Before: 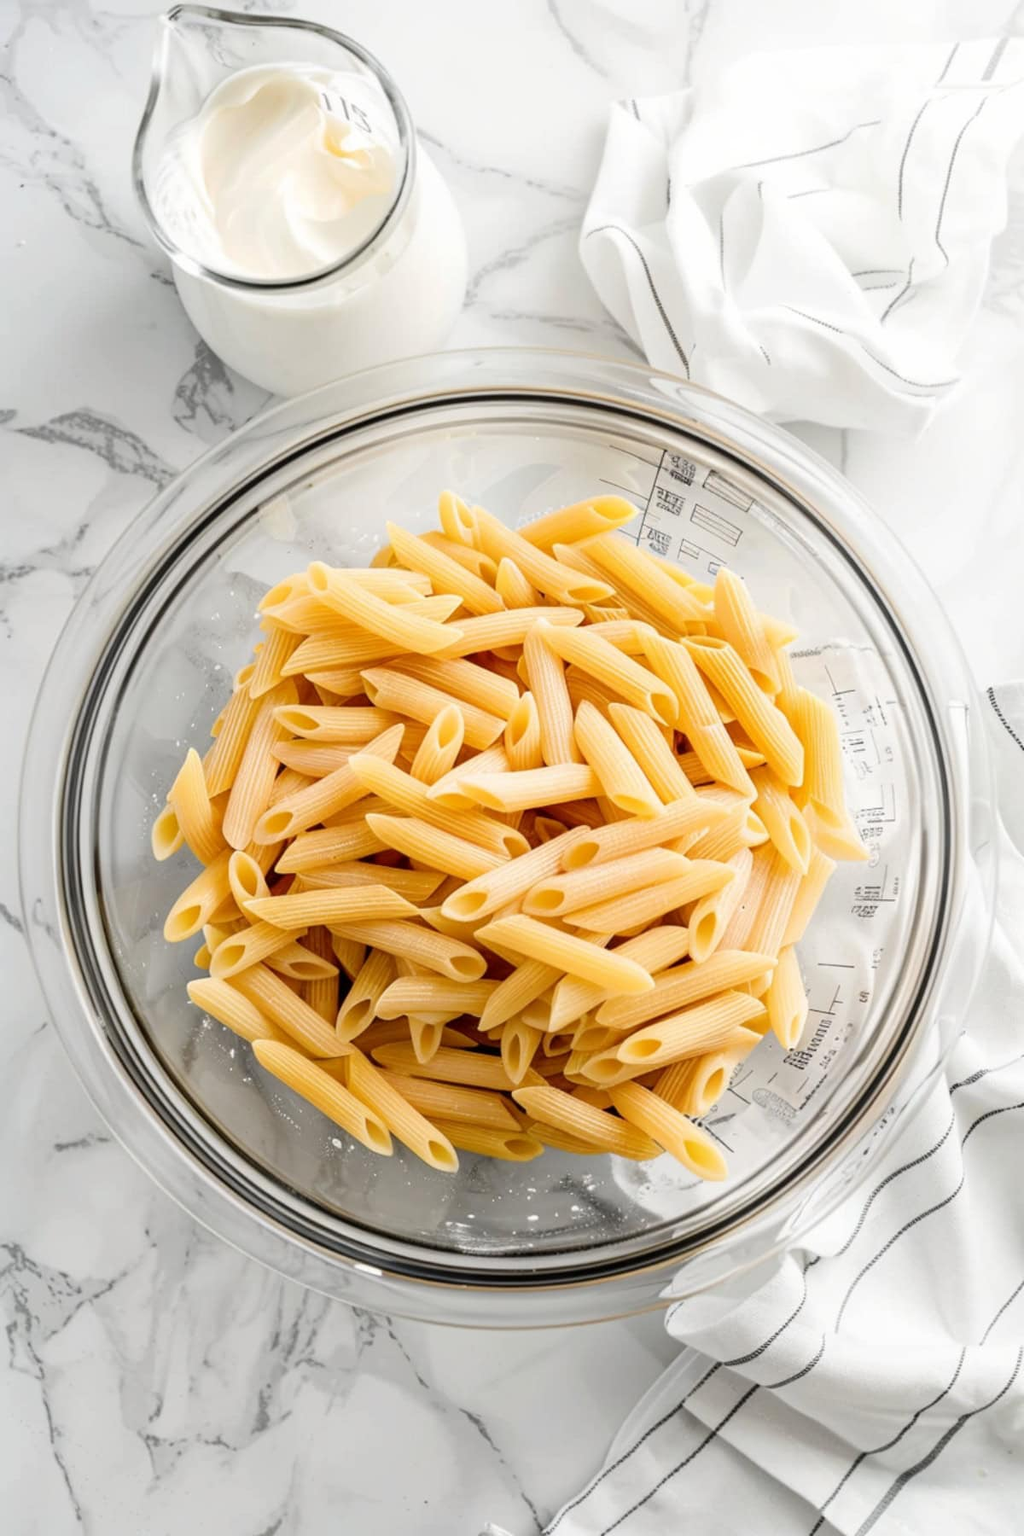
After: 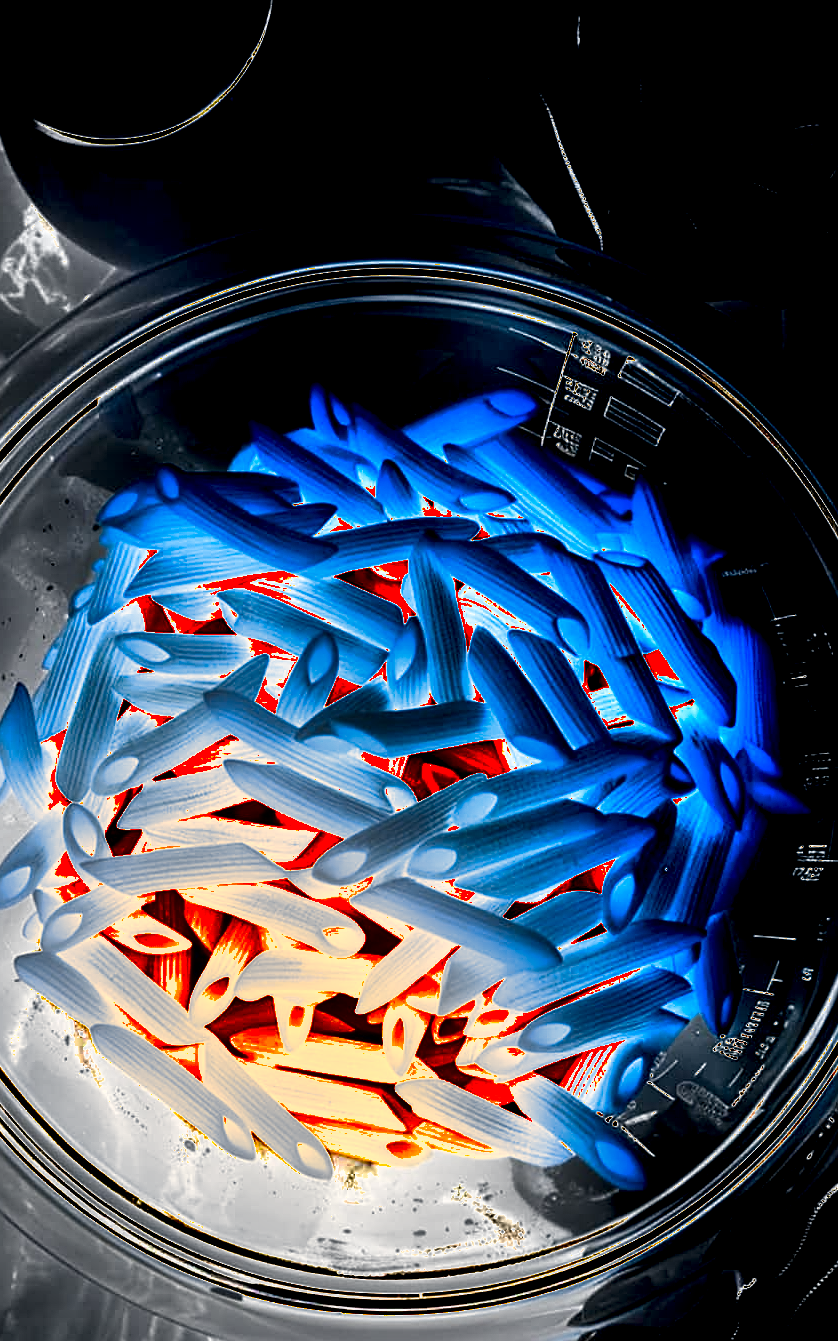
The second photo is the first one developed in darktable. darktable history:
shadows and highlights: low approximation 0.01, soften with gaussian
sharpen: on, module defaults
crop and rotate: left 17.123%, top 10.794%, right 13.021%, bottom 14.66%
exposure: exposure 2.915 EV, compensate highlight preservation false
color balance rgb: highlights gain › chroma 1.011%, highlights gain › hue 60.18°, linear chroma grading › global chroma 9.957%, perceptual saturation grading › global saturation 25.14%, saturation formula JzAzBz (2021)
